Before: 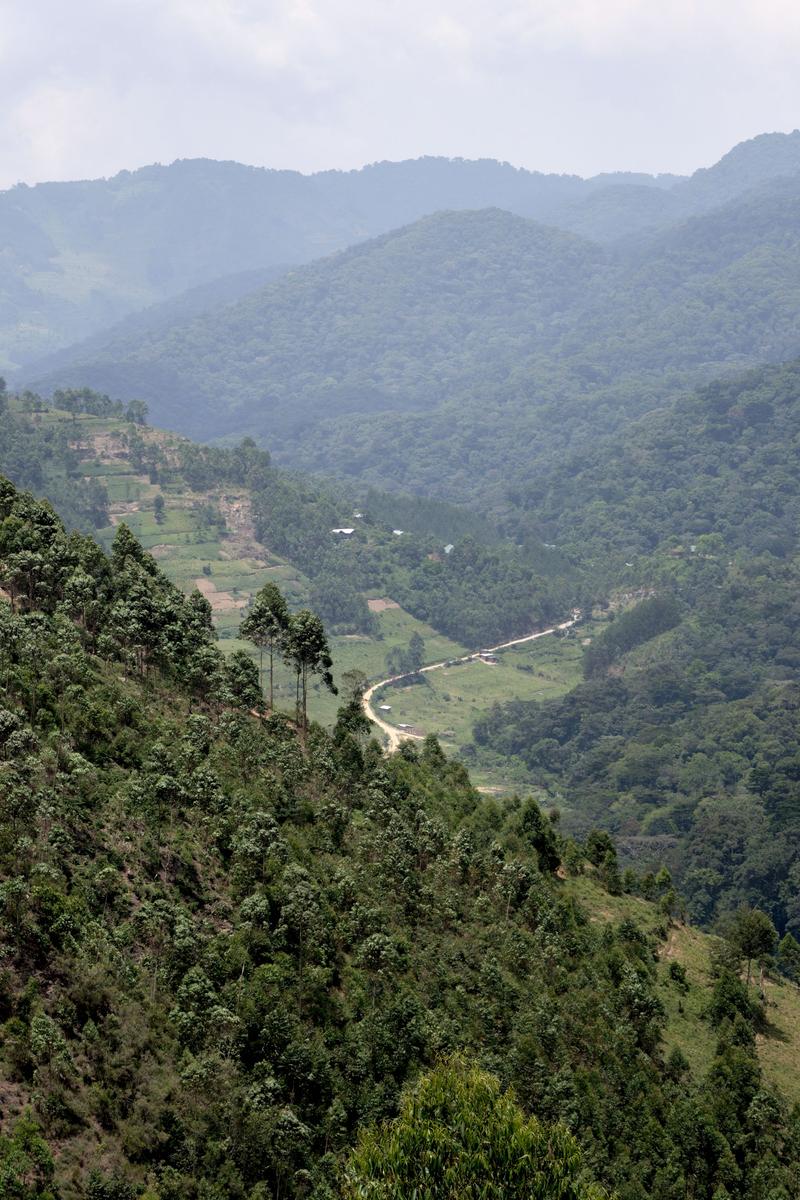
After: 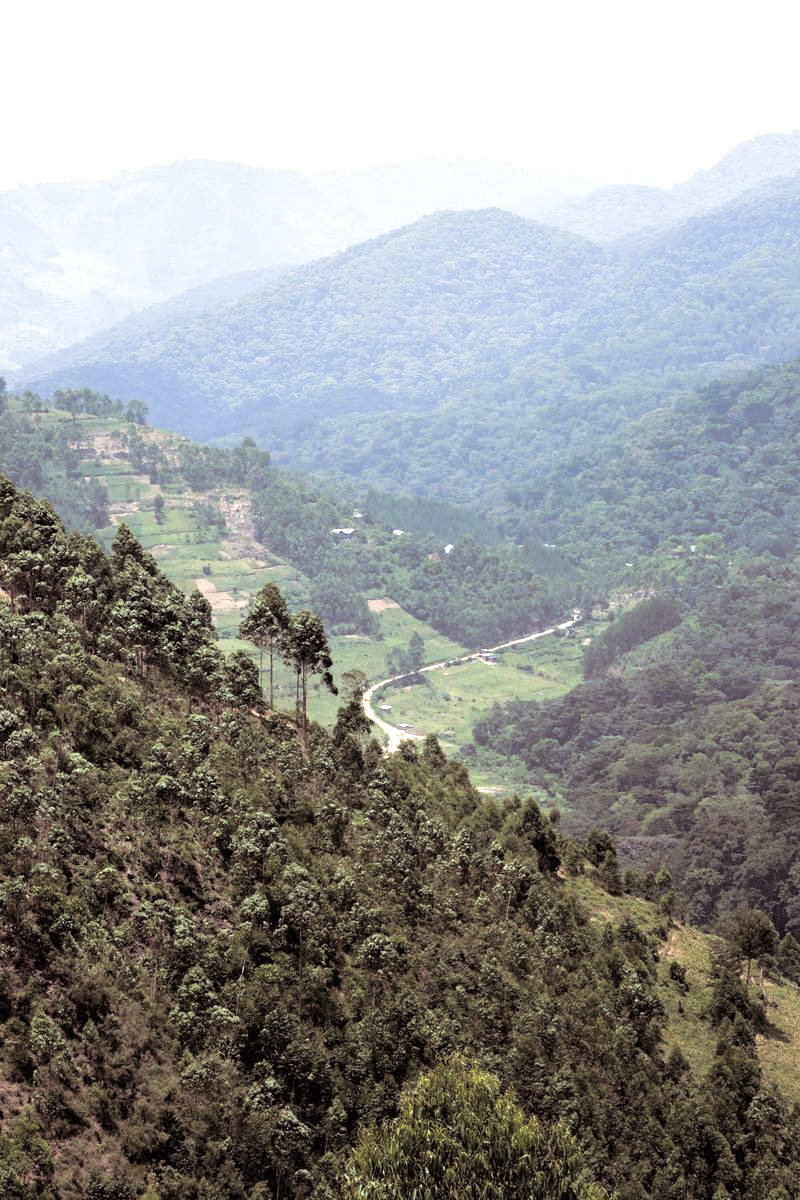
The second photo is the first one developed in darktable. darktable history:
exposure: black level correction 0, exposure 0.9 EV, compensate highlight preservation false
split-toning: shadows › saturation 0.24, highlights › hue 54°, highlights › saturation 0.24
